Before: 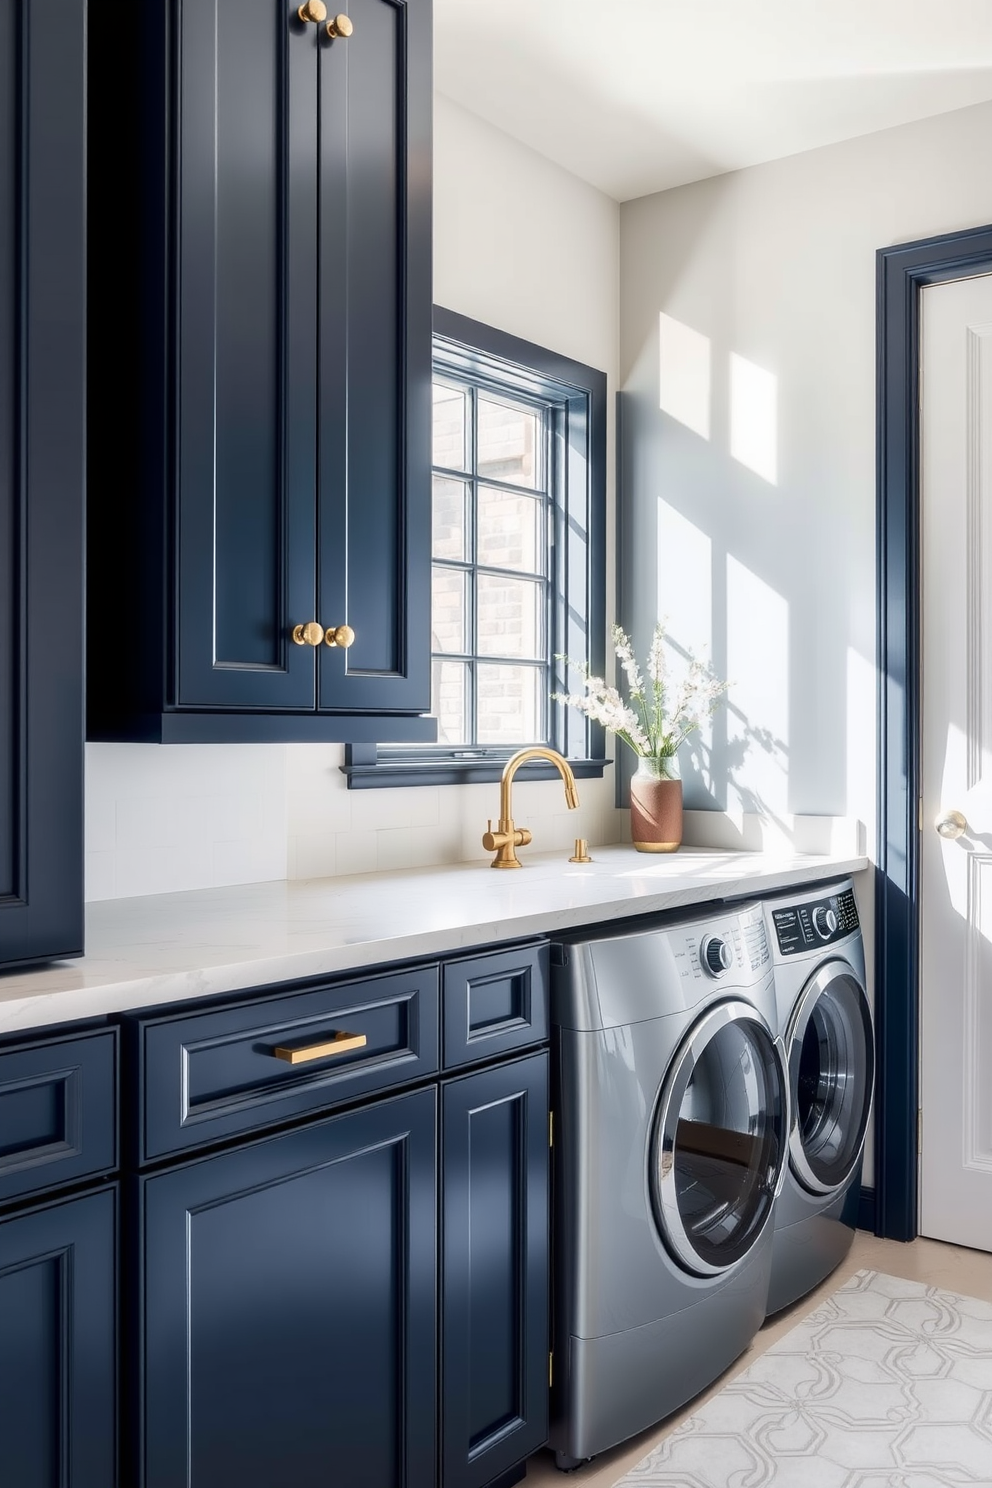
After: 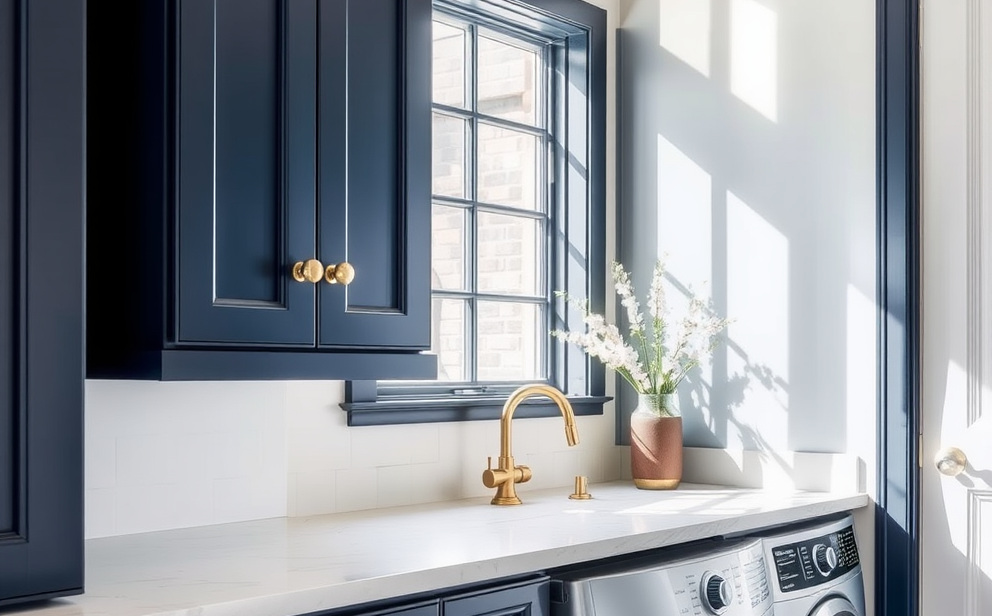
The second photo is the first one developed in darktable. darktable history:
crop and rotate: top 24.416%, bottom 34.166%
